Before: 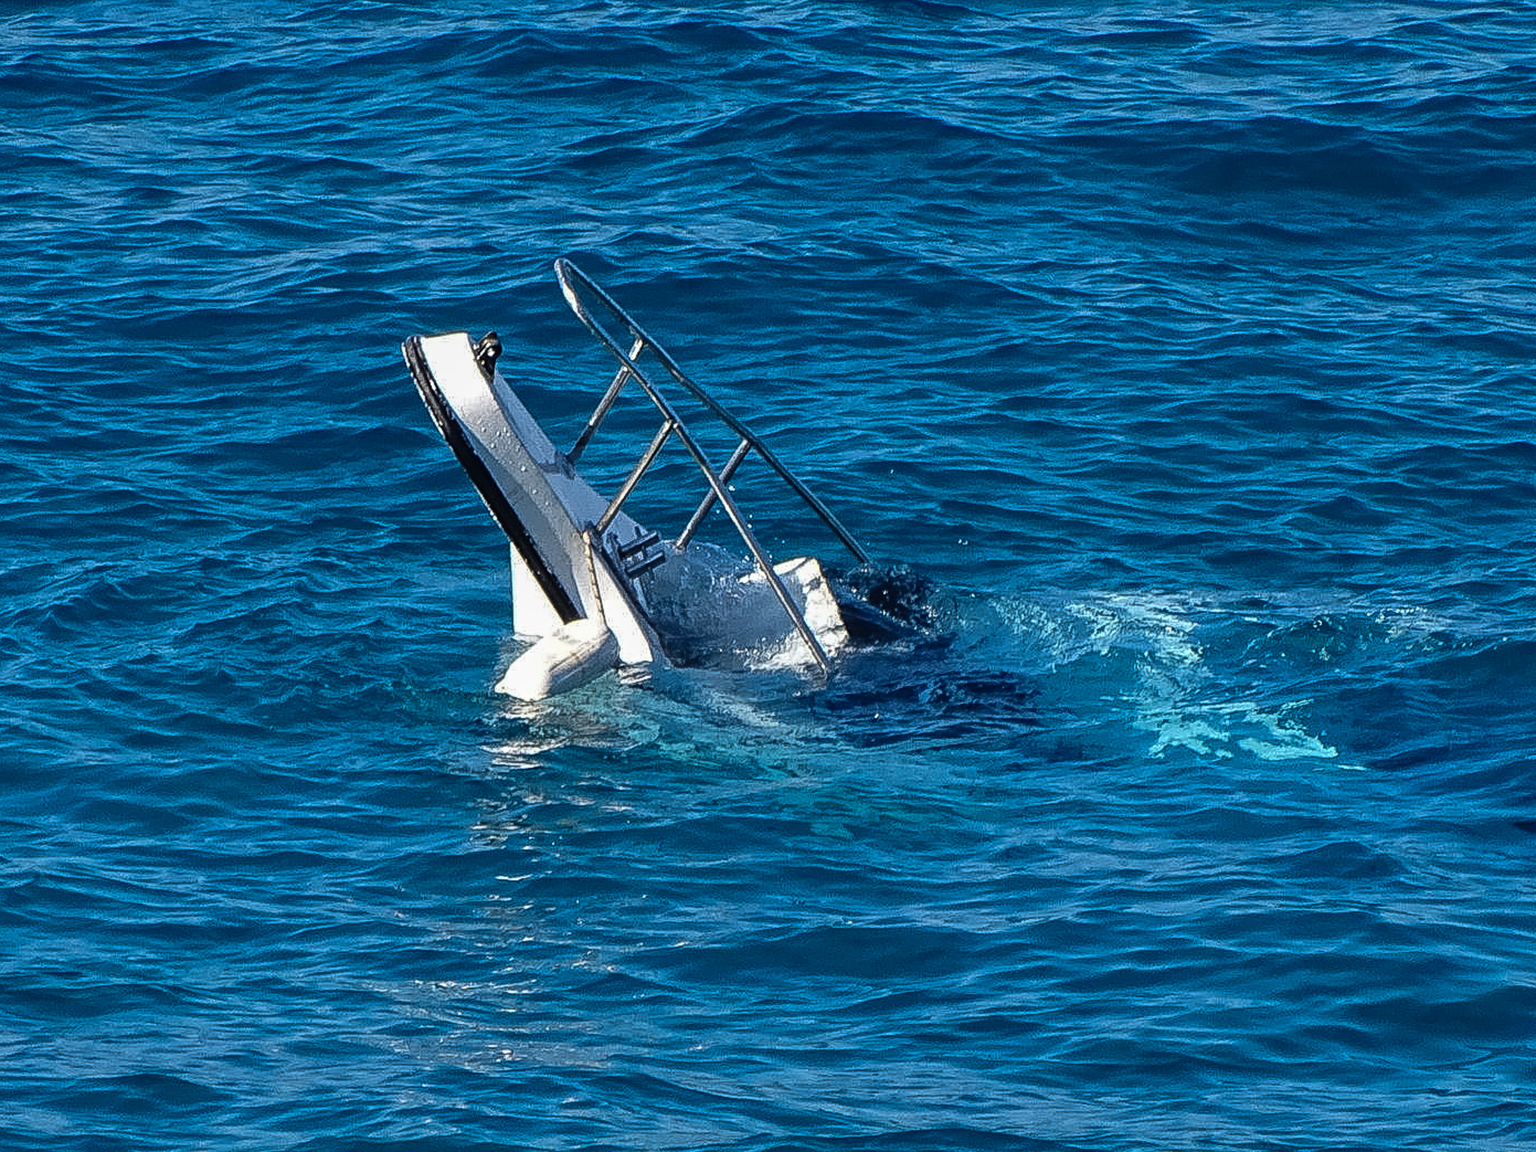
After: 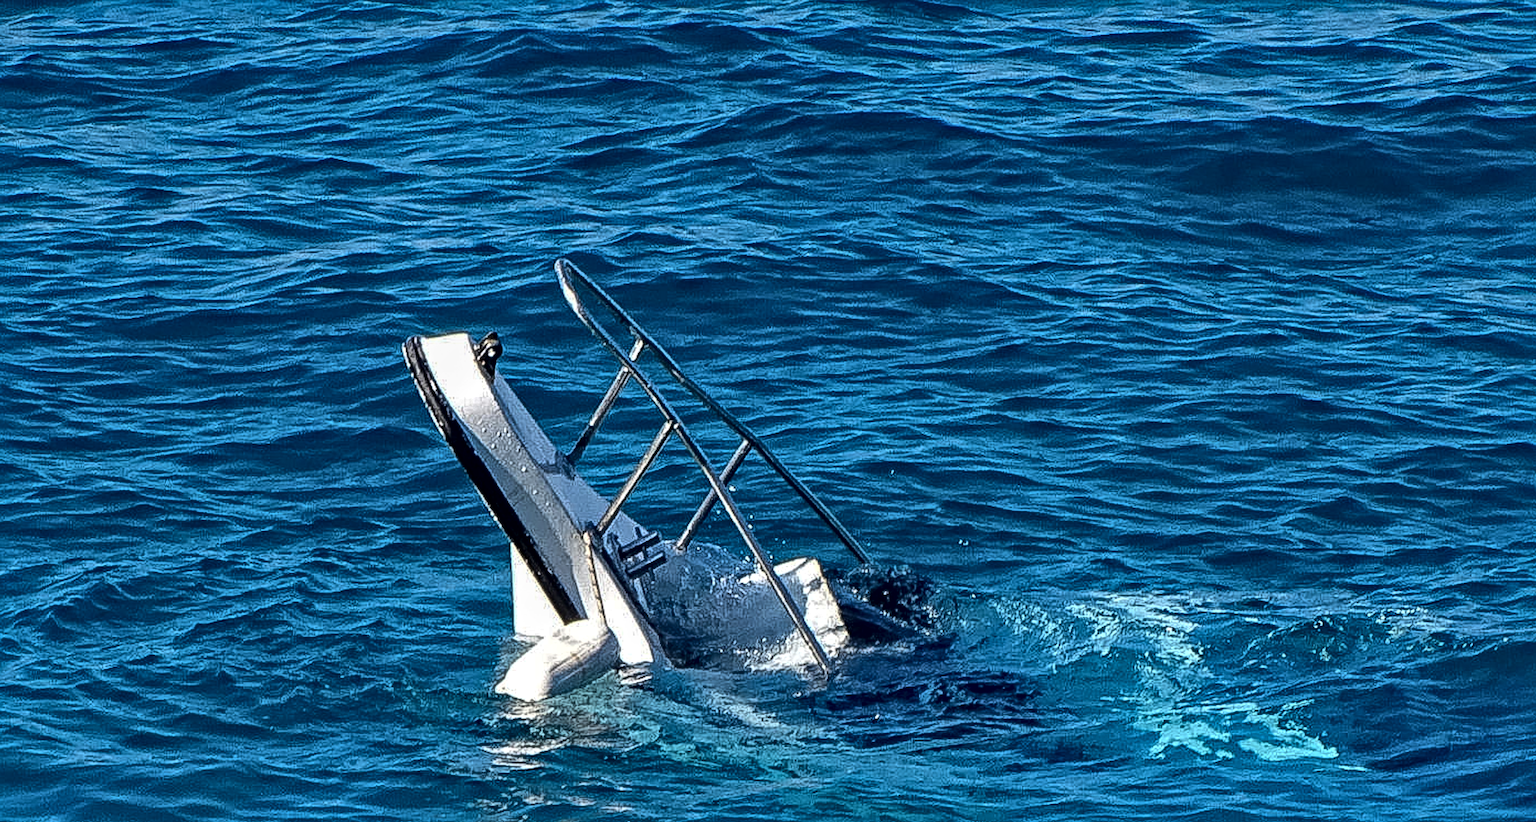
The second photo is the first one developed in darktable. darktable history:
crop: bottom 28.576%
local contrast: mode bilateral grid, contrast 25, coarseness 60, detail 151%, midtone range 0.2
